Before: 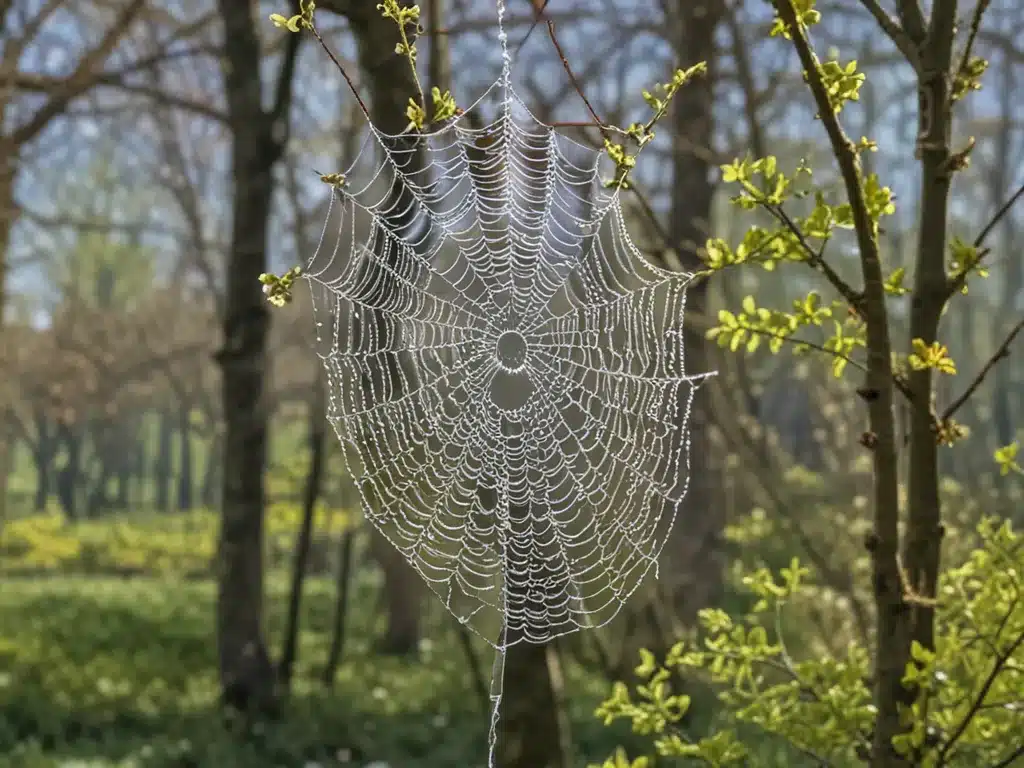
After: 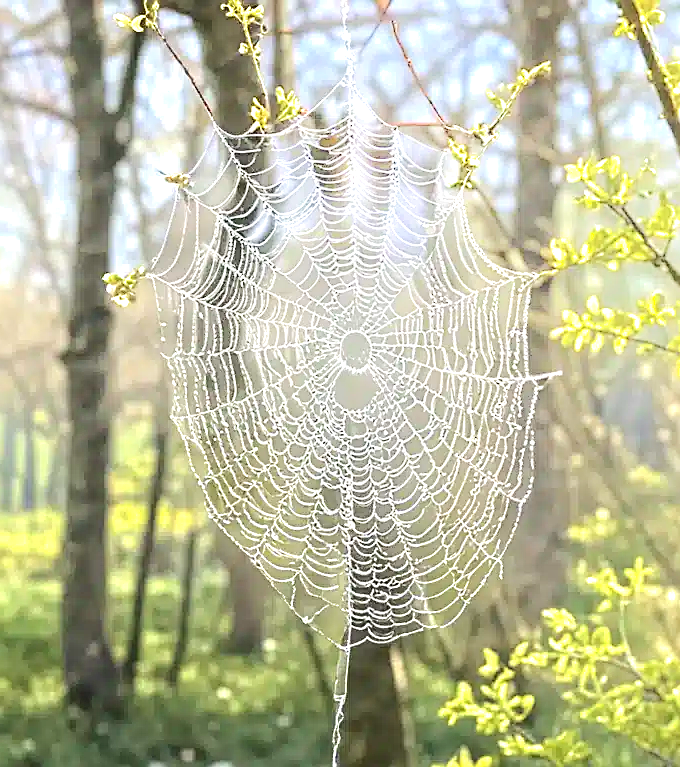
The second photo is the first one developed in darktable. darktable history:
exposure: black level correction 0, exposure 1.635 EV, compensate highlight preservation false
local contrast: mode bilateral grid, contrast 100, coarseness 100, detail 89%, midtone range 0.2
crop and rotate: left 15.248%, right 18.256%
sharpen: on, module defaults
color correction: highlights b* 0.038
shadows and highlights: highlights 68.73, highlights color adjustment 73.61%, soften with gaussian
